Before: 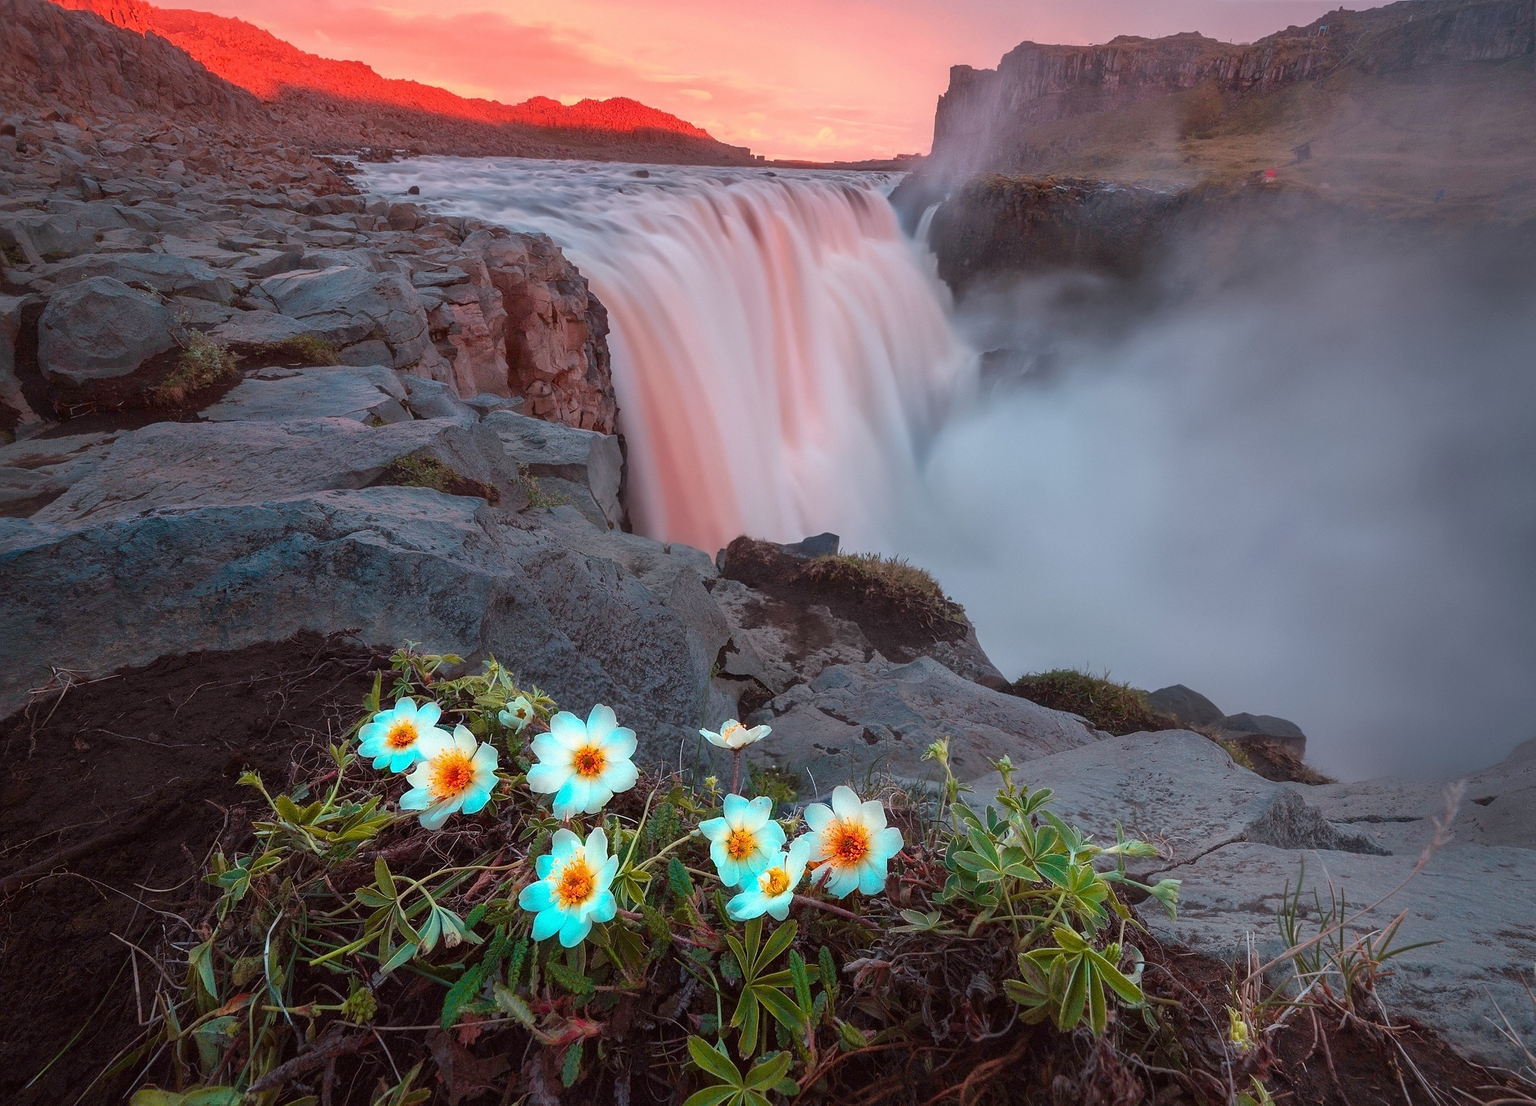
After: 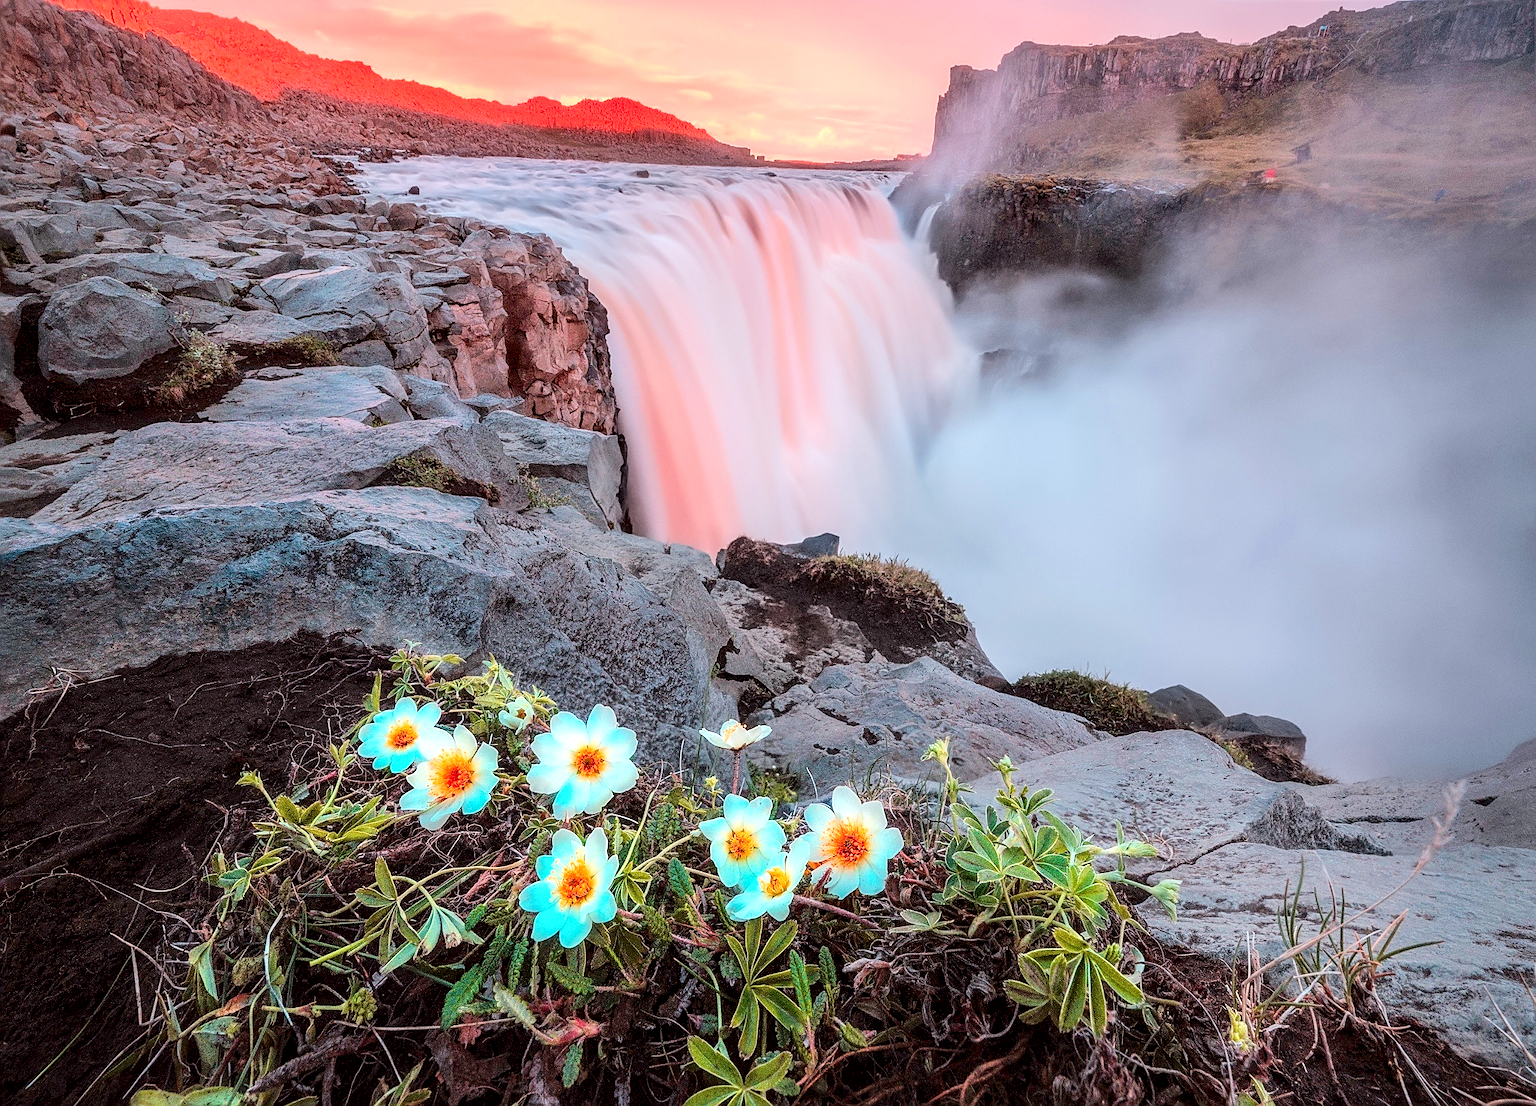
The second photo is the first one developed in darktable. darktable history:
sharpen: radius 1.907, amount 0.392, threshold 1.272
tone equalizer: -7 EV 0.165 EV, -6 EV 0.563 EV, -5 EV 1.13 EV, -4 EV 1.31 EV, -3 EV 1.14 EV, -2 EV 0.6 EV, -1 EV 0.149 EV, edges refinement/feathering 500, mask exposure compensation -1.57 EV, preserve details no
local contrast: detail 150%
